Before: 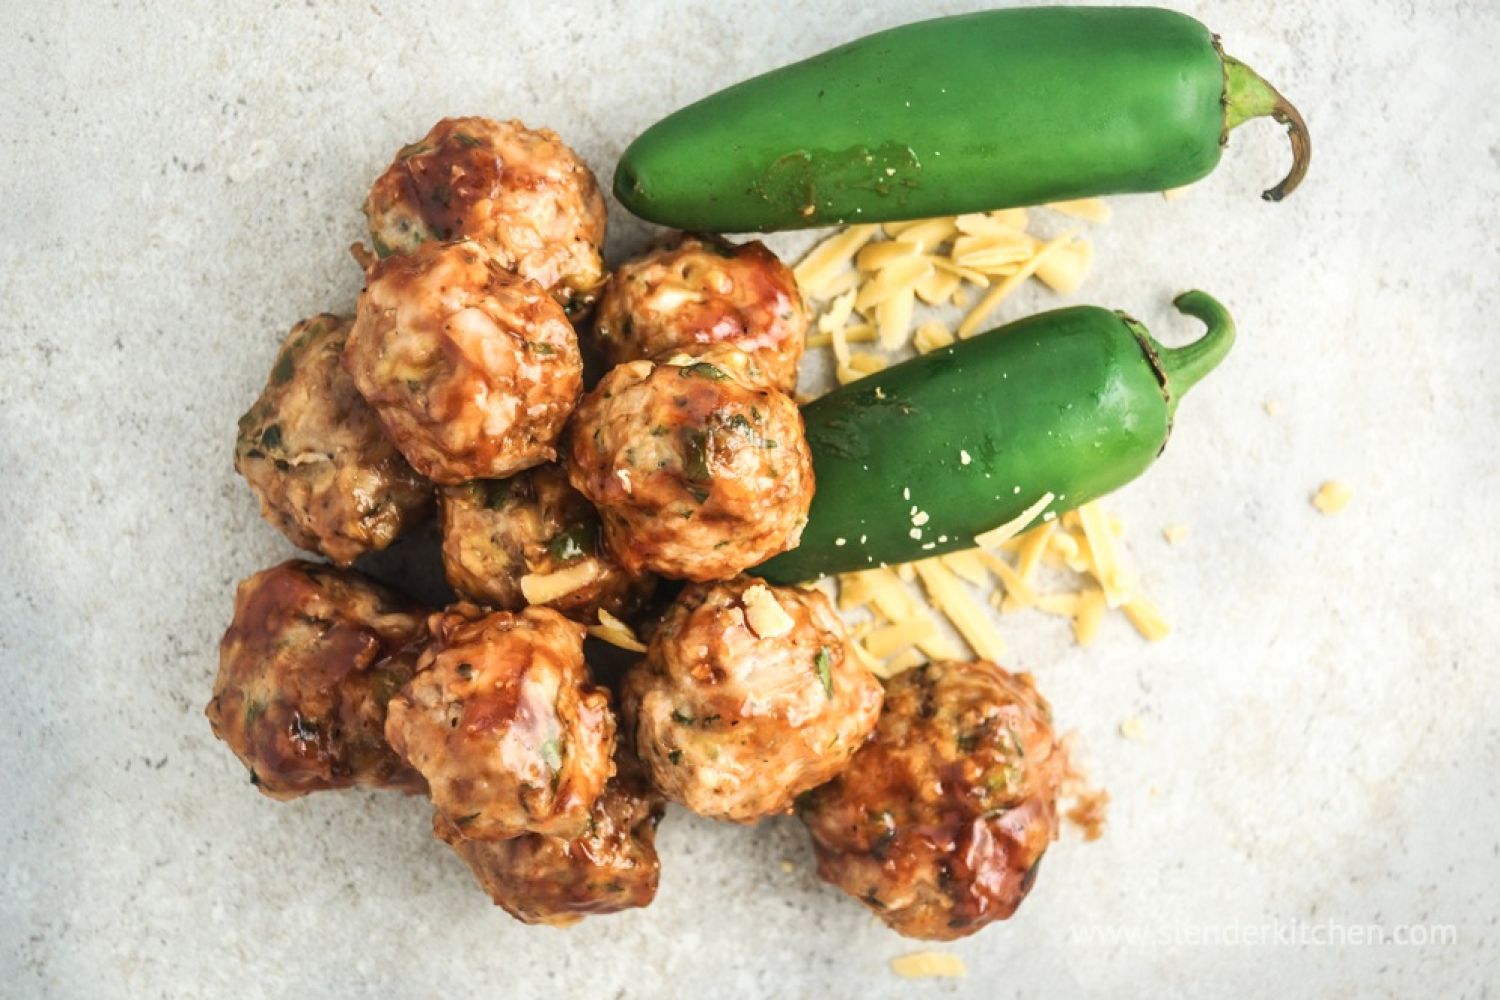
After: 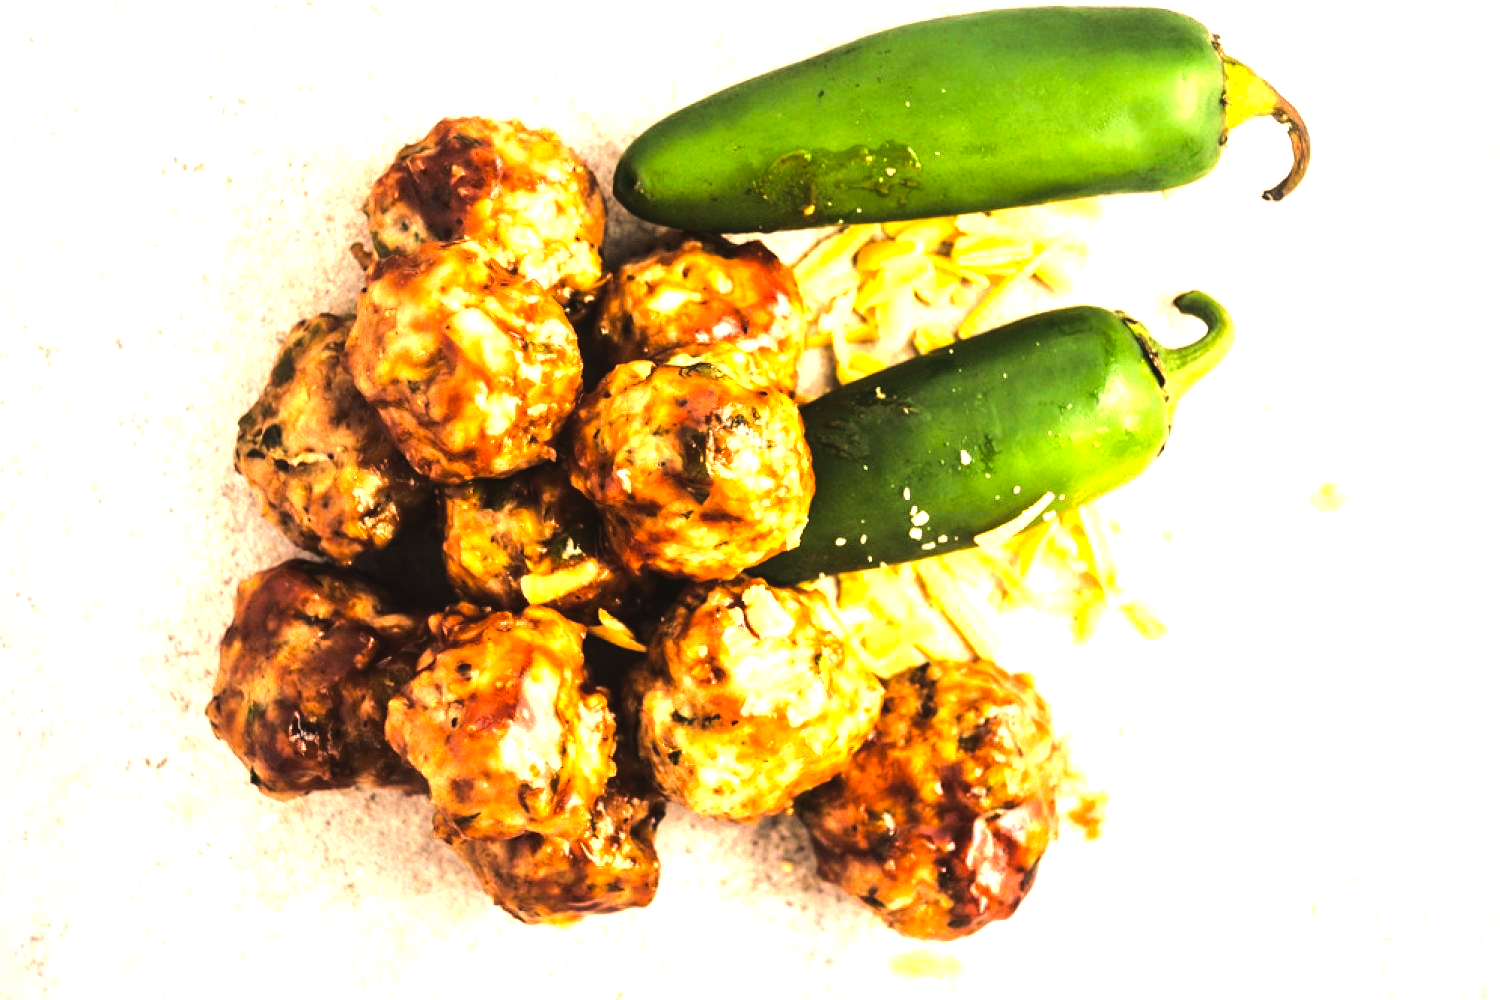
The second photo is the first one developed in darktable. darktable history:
color balance rgb: global offset › luminance 0.71%, perceptual saturation grading › global saturation -11.5%, perceptual brilliance grading › highlights 17.77%, perceptual brilliance grading › mid-tones 31.71%, perceptual brilliance grading › shadows -31.01%, global vibrance 50%
tone equalizer: -8 EV -0.75 EV, -7 EV -0.7 EV, -6 EV -0.6 EV, -5 EV -0.4 EV, -3 EV 0.4 EV, -2 EV 0.6 EV, -1 EV 0.7 EV, +0 EV 0.75 EV, edges refinement/feathering 500, mask exposure compensation -1.57 EV, preserve details no
sharpen: radius 2.883, amount 0.868, threshold 47.523
color correction: highlights a* 21.16, highlights b* 19.61
